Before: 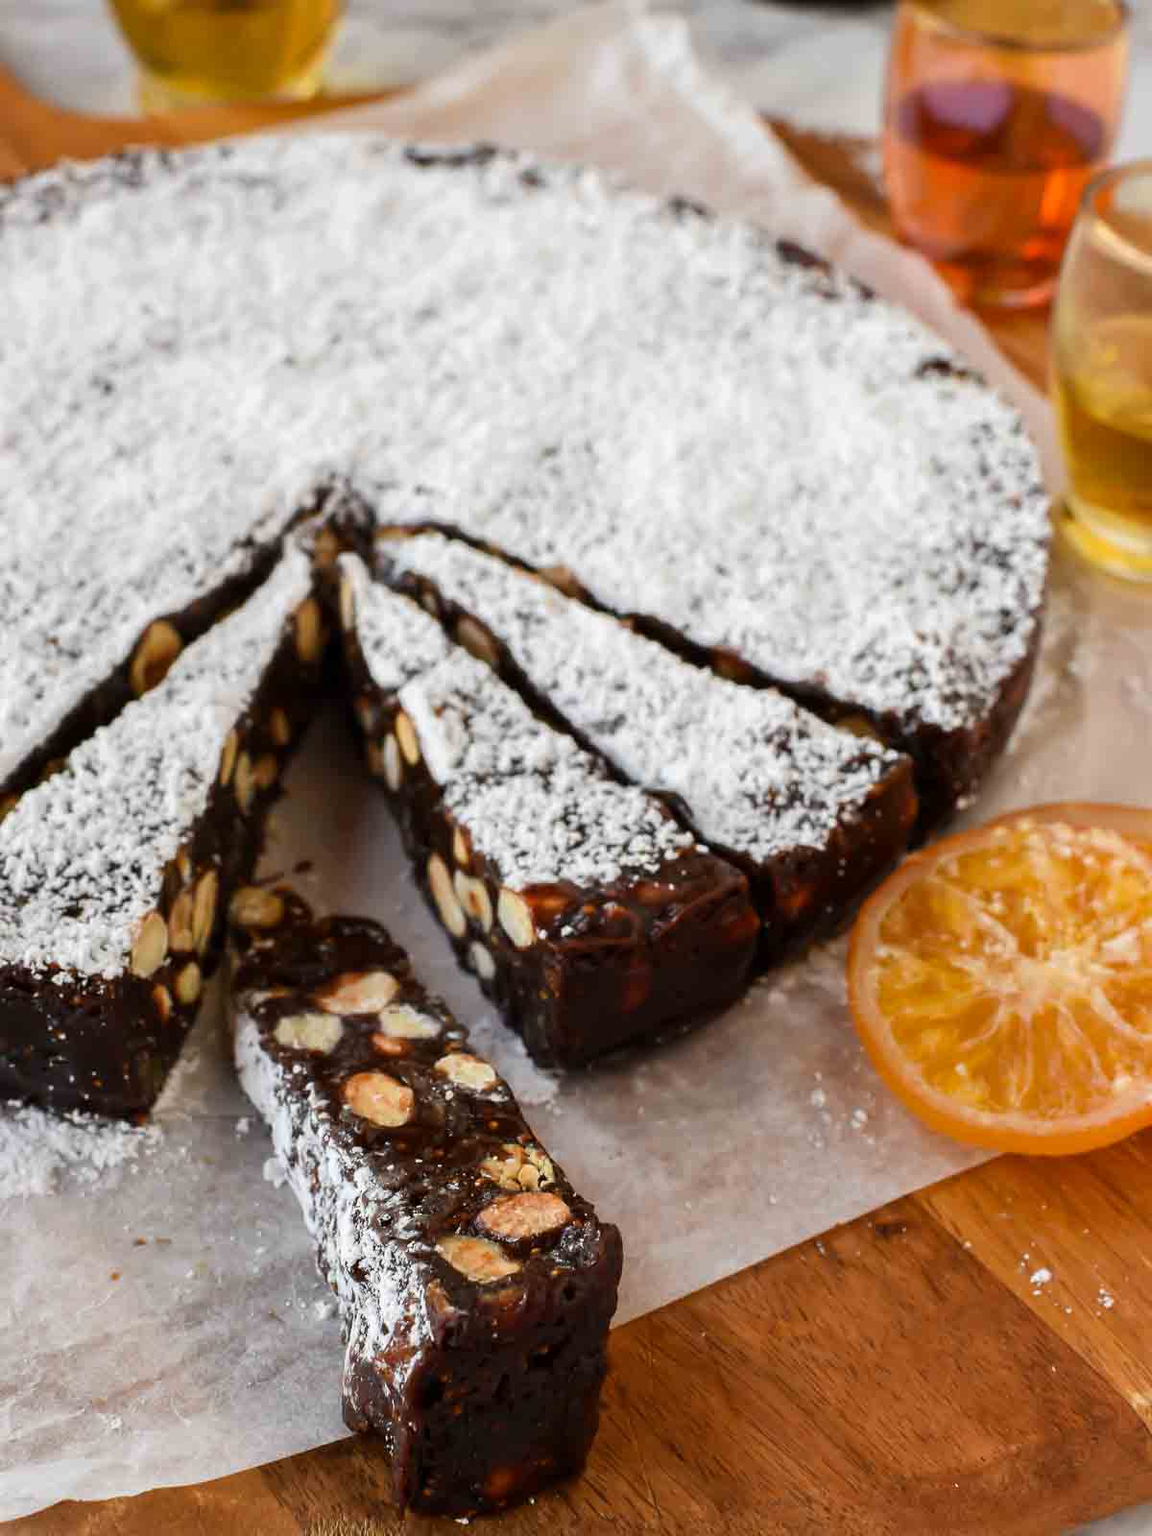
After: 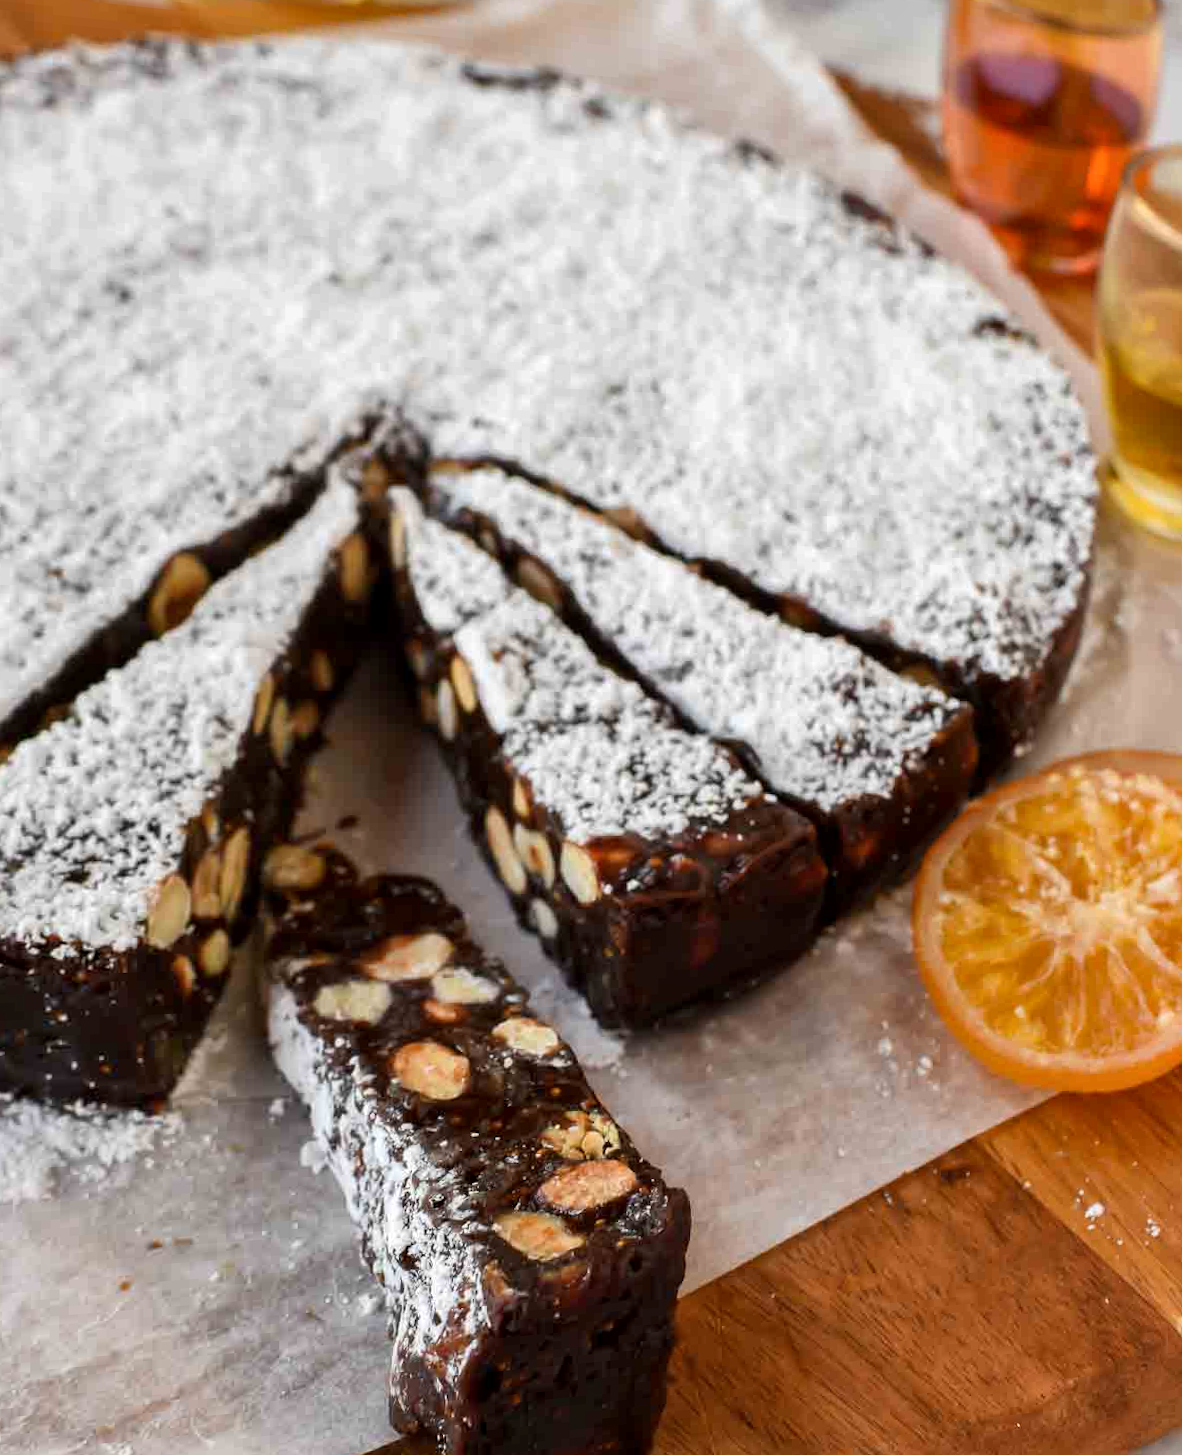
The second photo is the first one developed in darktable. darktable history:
shadows and highlights: shadows 4.1, highlights -17.6, soften with gaussian
local contrast: mode bilateral grid, contrast 20, coarseness 50, detail 120%, midtone range 0.2
rotate and perspective: rotation -0.013°, lens shift (vertical) -0.027, lens shift (horizontal) 0.178, crop left 0.016, crop right 0.989, crop top 0.082, crop bottom 0.918
exposure: compensate highlight preservation false
